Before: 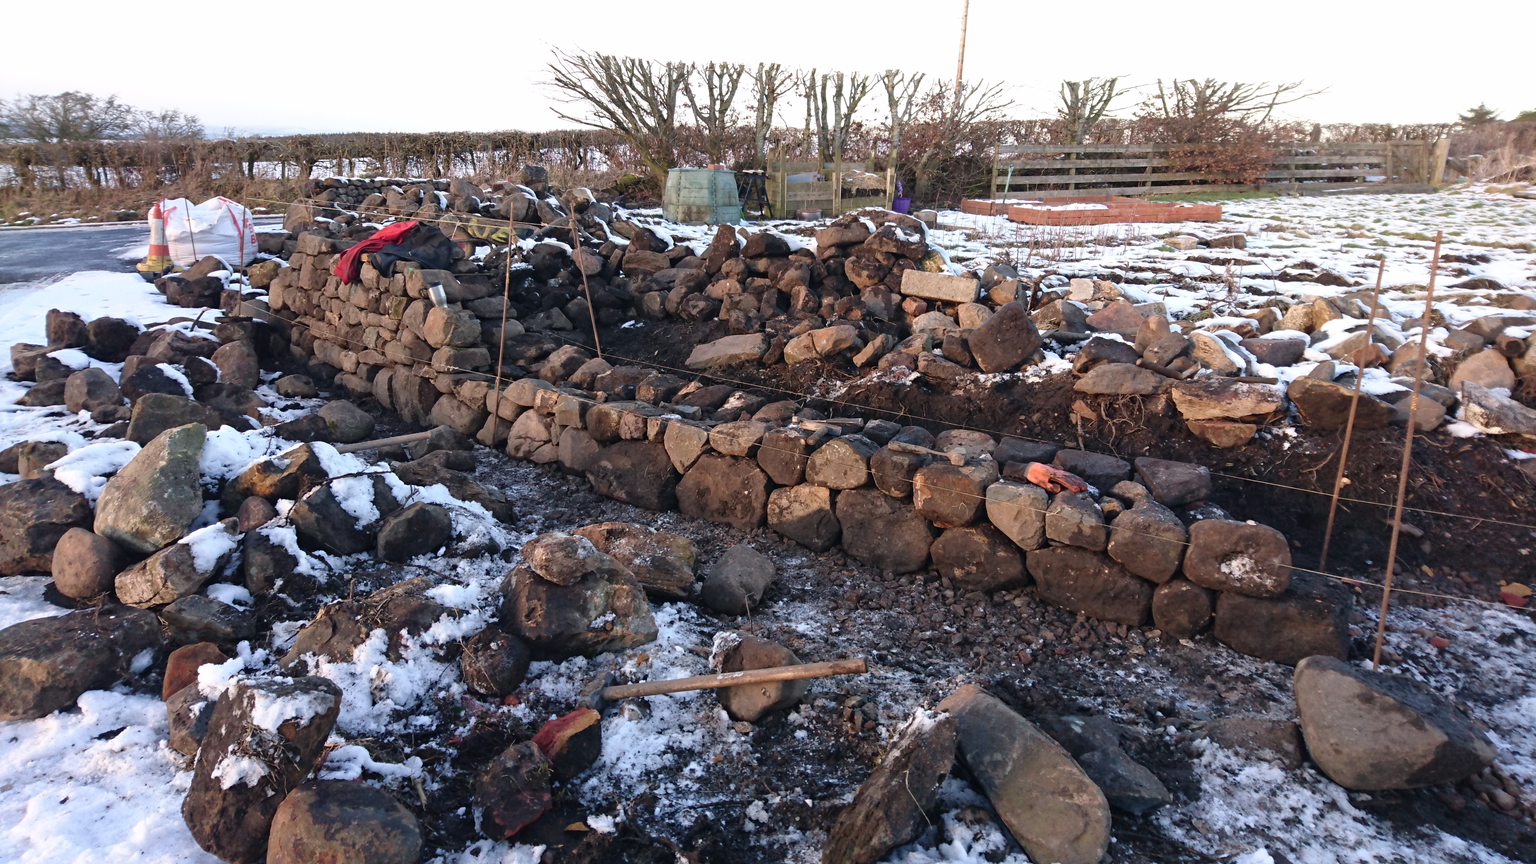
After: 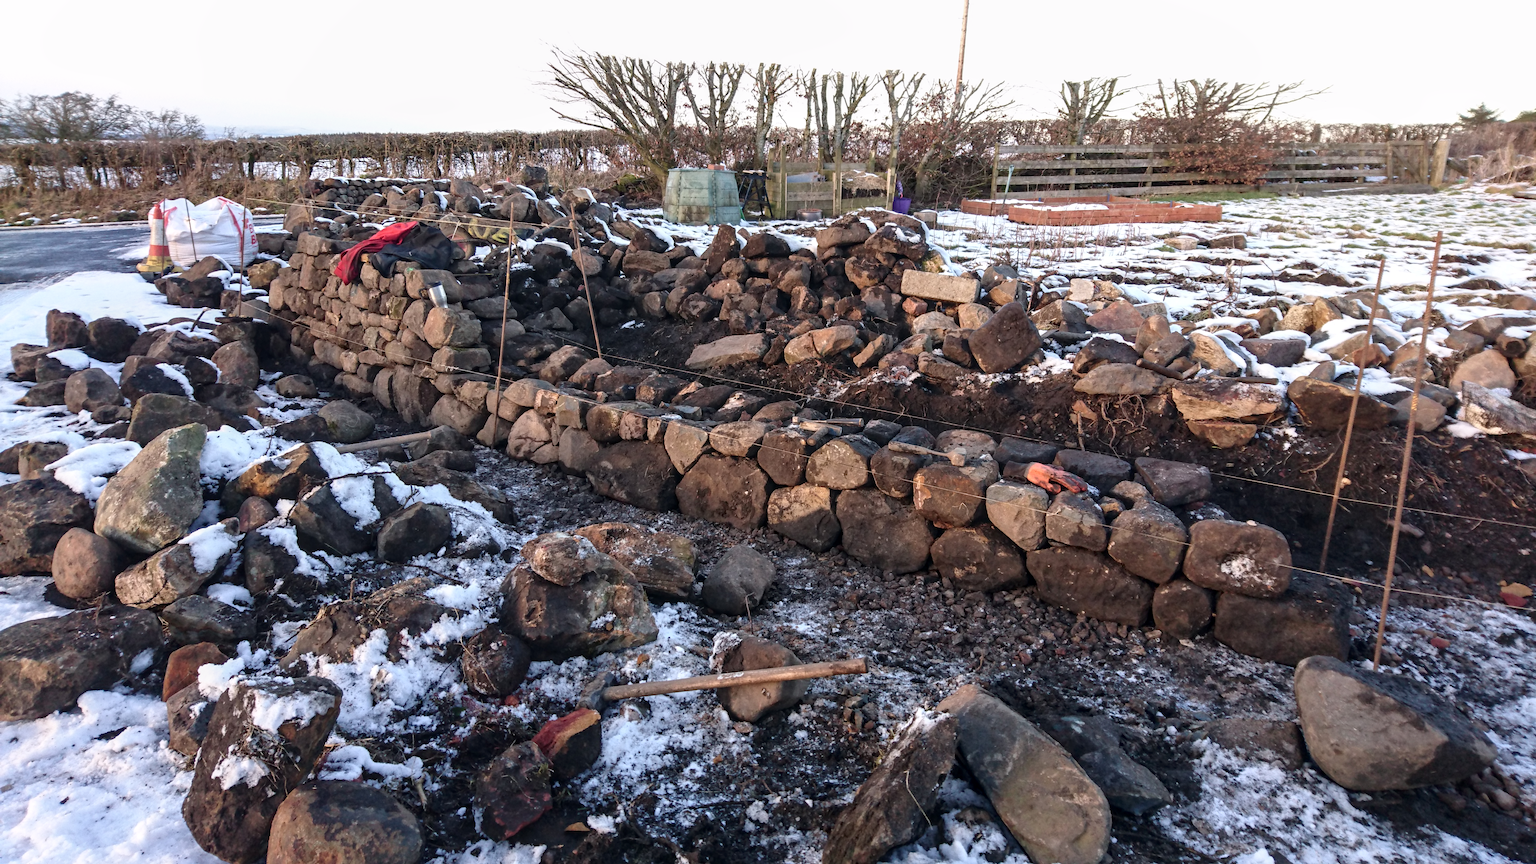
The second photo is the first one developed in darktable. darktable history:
local contrast: on, module defaults
contrast brightness saturation: contrast 0.079, saturation 0.023
